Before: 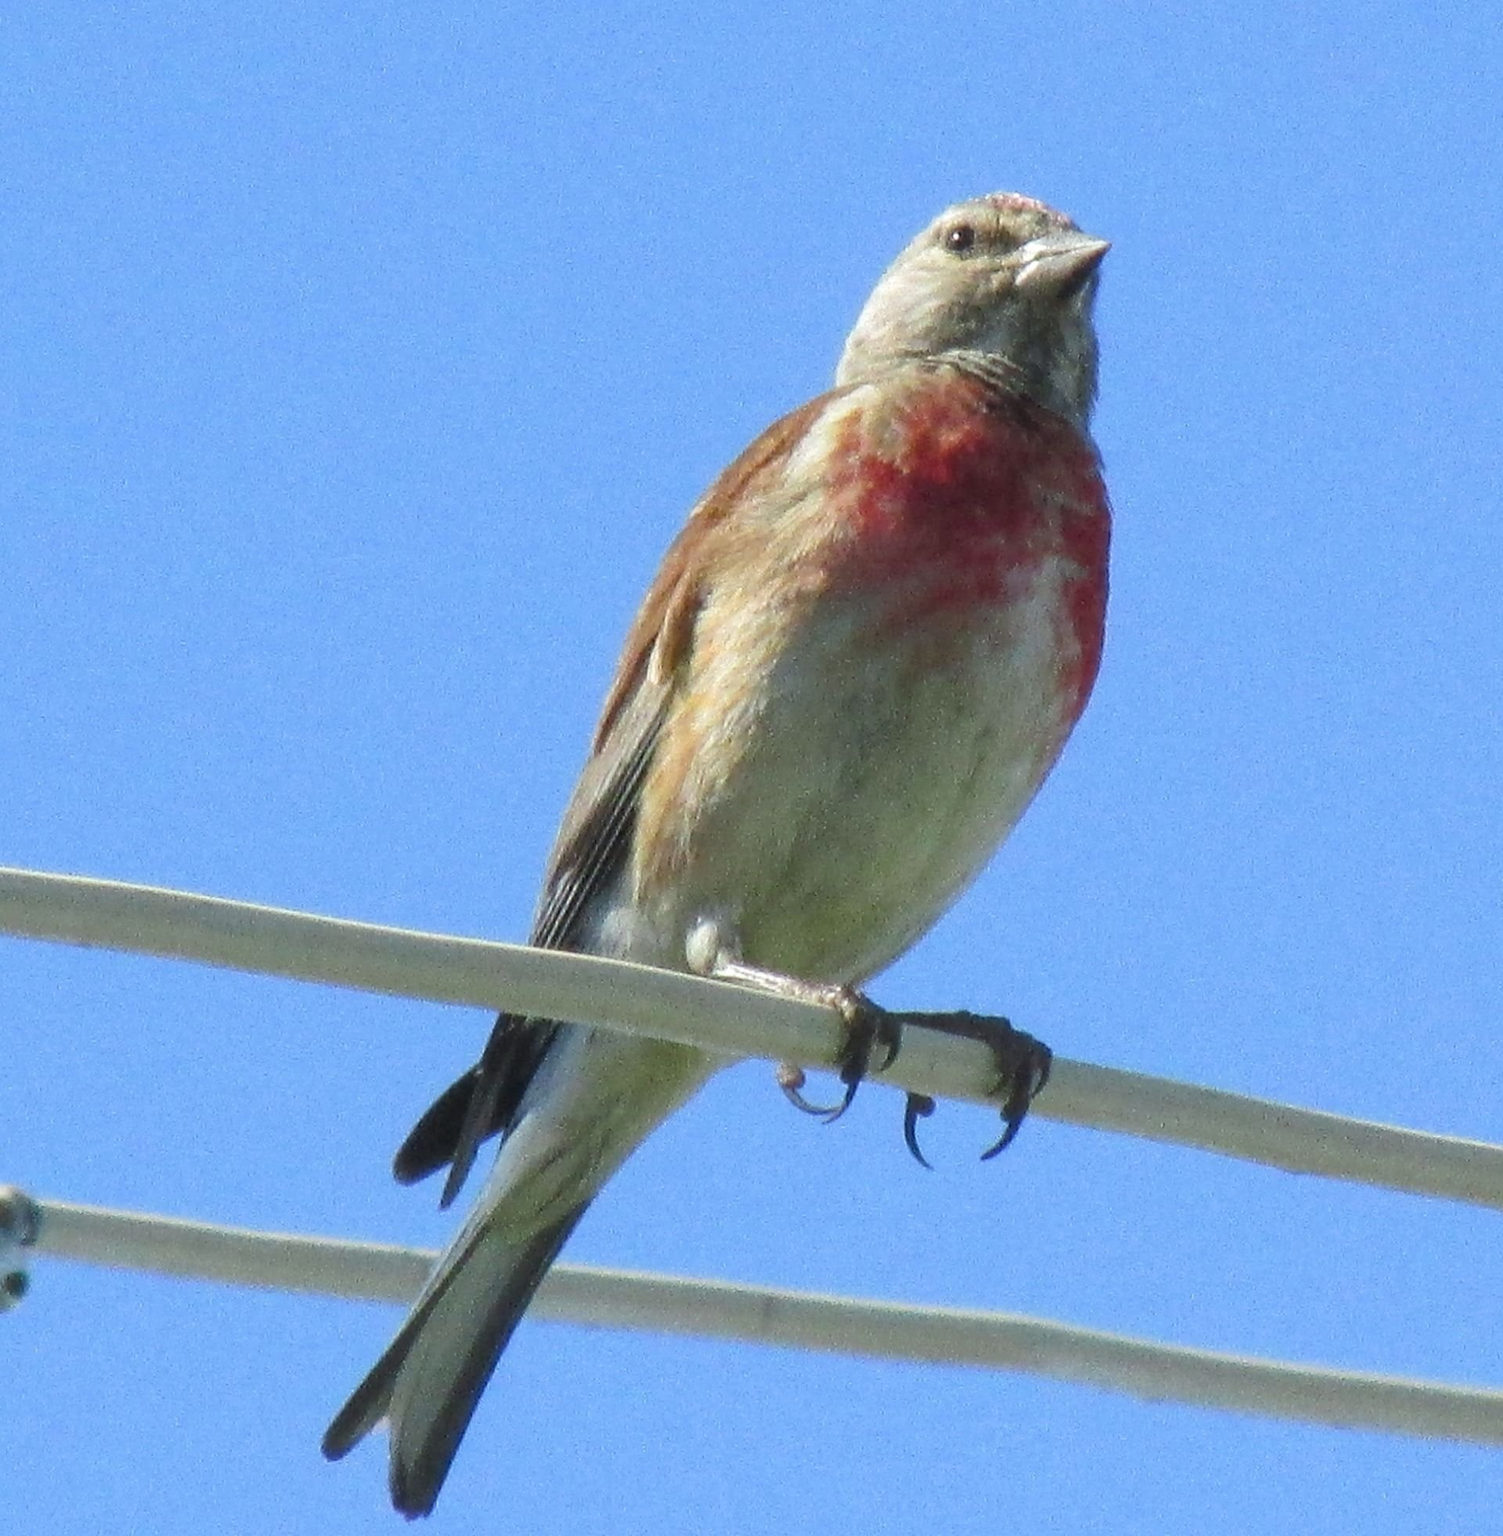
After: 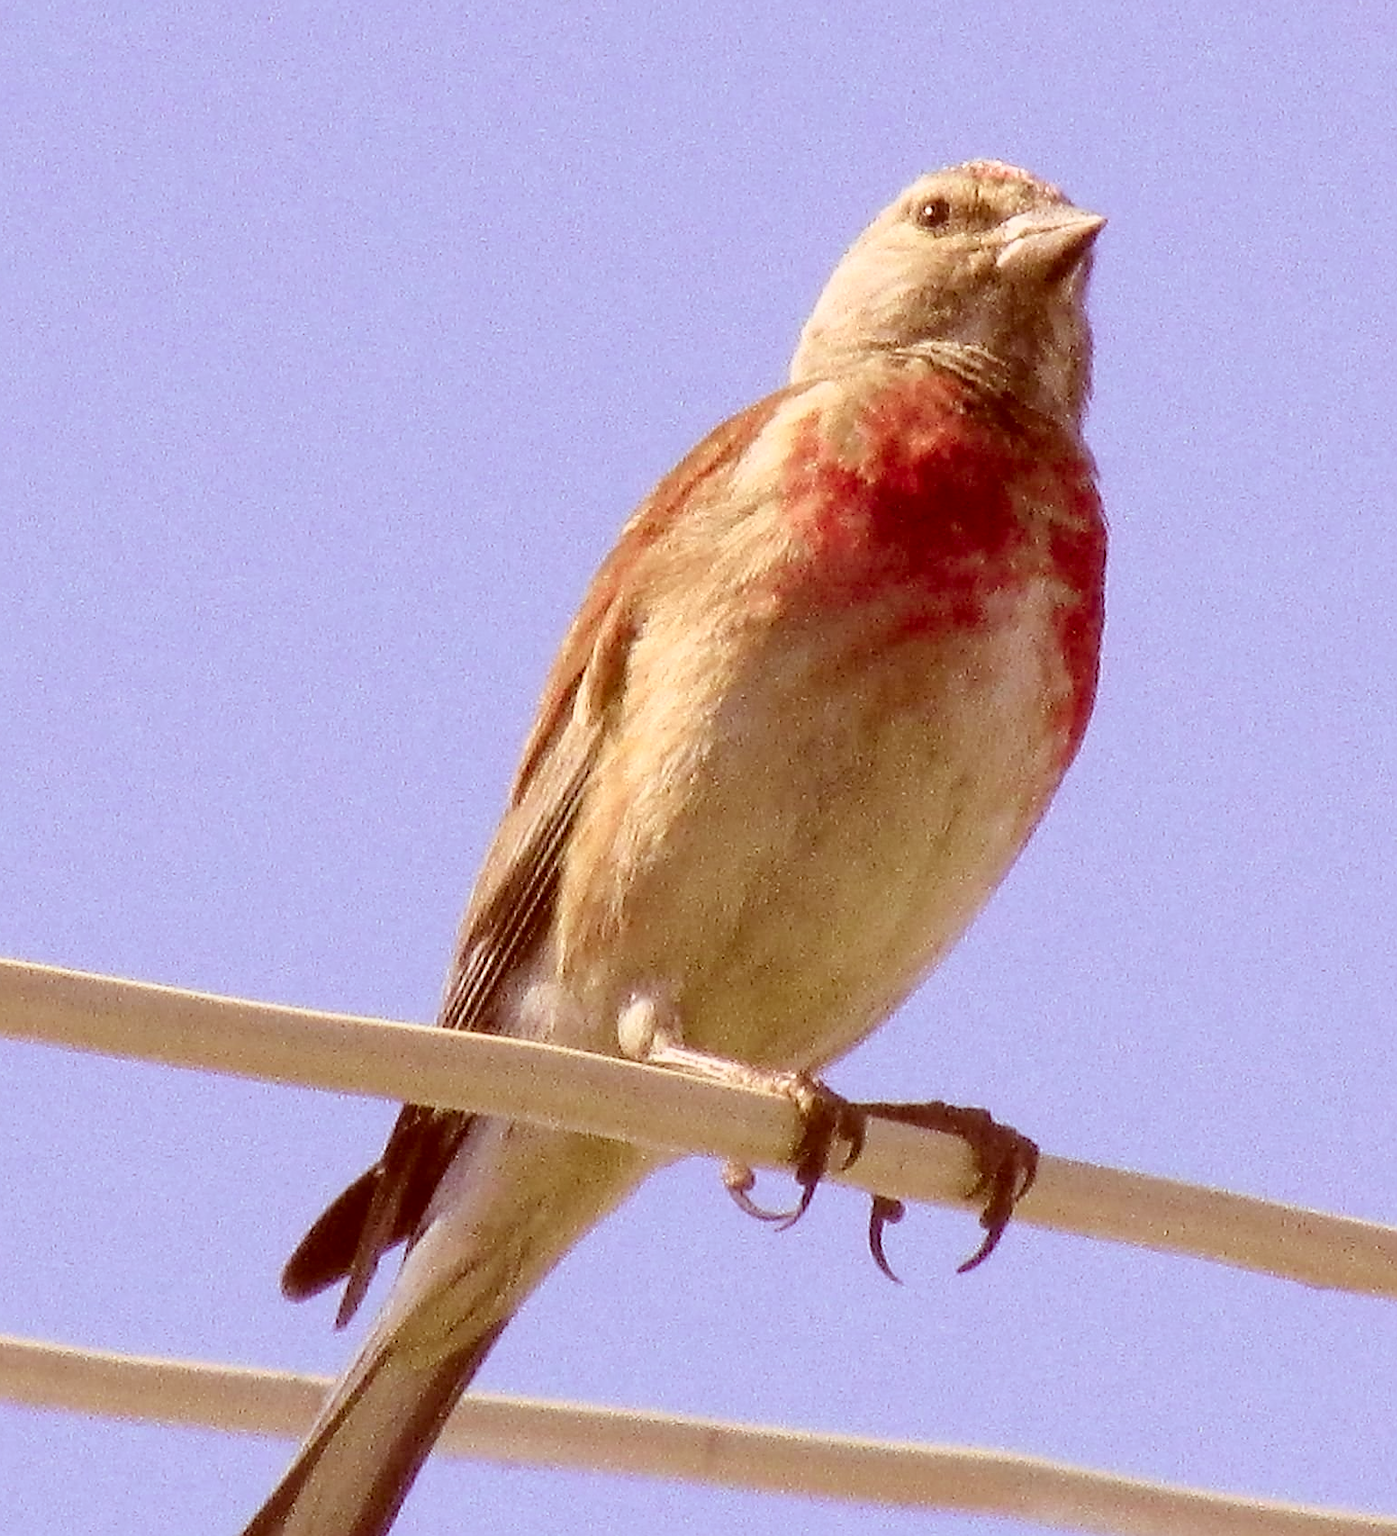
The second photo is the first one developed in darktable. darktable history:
crop: left 9.929%, top 3.475%, right 9.188%, bottom 9.529%
sharpen: on, module defaults
tone curve: curves: ch0 [(0, 0.021) (0.049, 0.044) (0.152, 0.14) (0.328, 0.377) (0.473, 0.543) (0.641, 0.705) (0.85, 0.894) (1, 0.969)]; ch1 [(0, 0) (0.302, 0.331) (0.427, 0.433) (0.472, 0.47) (0.502, 0.503) (0.527, 0.521) (0.564, 0.58) (0.614, 0.626) (0.677, 0.701) (0.859, 0.885) (1, 1)]; ch2 [(0, 0) (0.33, 0.301) (0.447, 0.44) (0.487, 0.496) (0.502, 0.516) (0.535, 0.563) (0.565, 0.593) (0.618, 0.628) (1, 1)], color space Lab, independent channels, preserve colors none
color correction: highlights a* 9.03, highlights b* 8.71, shadows a* 40, shadows b* 40, saturation 0.8
